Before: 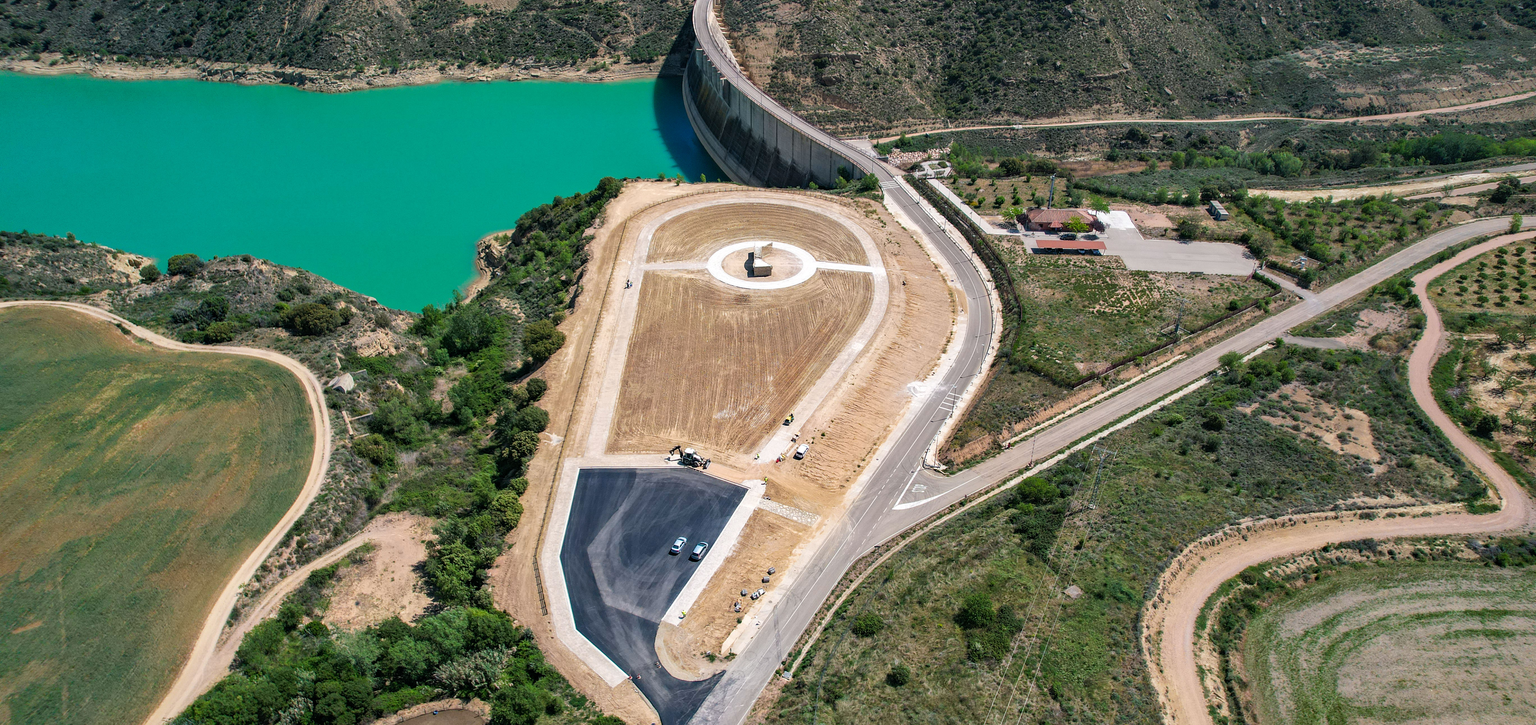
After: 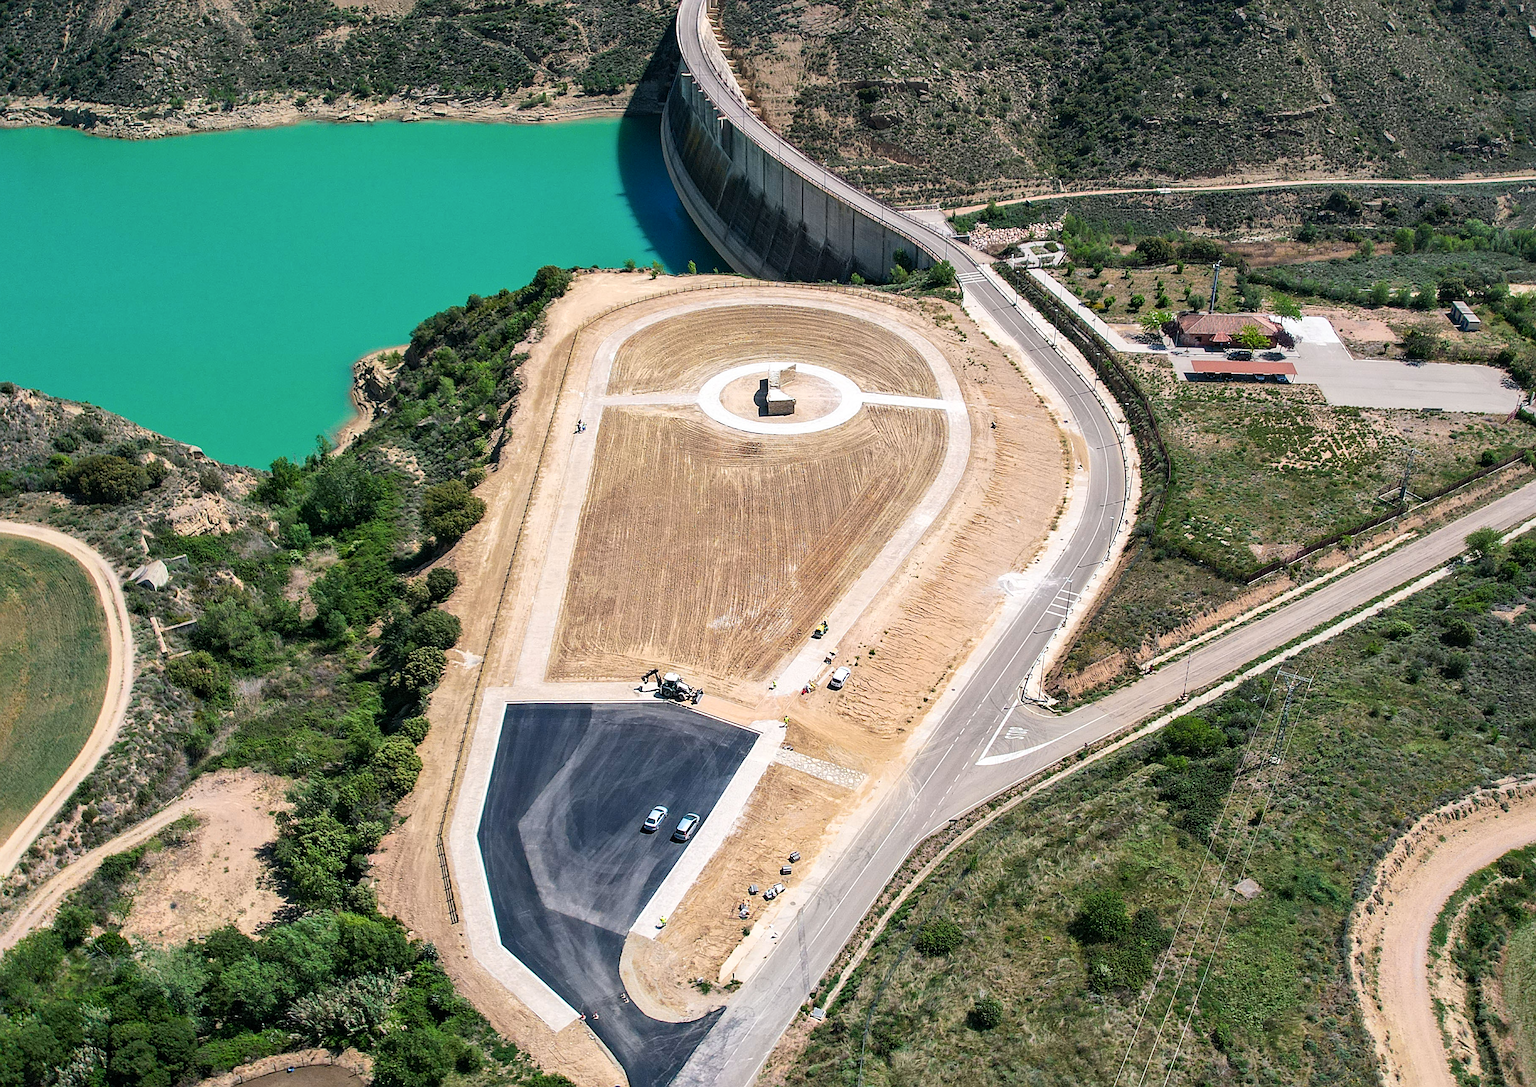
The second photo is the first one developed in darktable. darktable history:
crop and rotate: left 15.754%, right 17.579%
contrast brightness saturation: contrast 0.15, brightness 0.05
sharpen: on, module defaults
